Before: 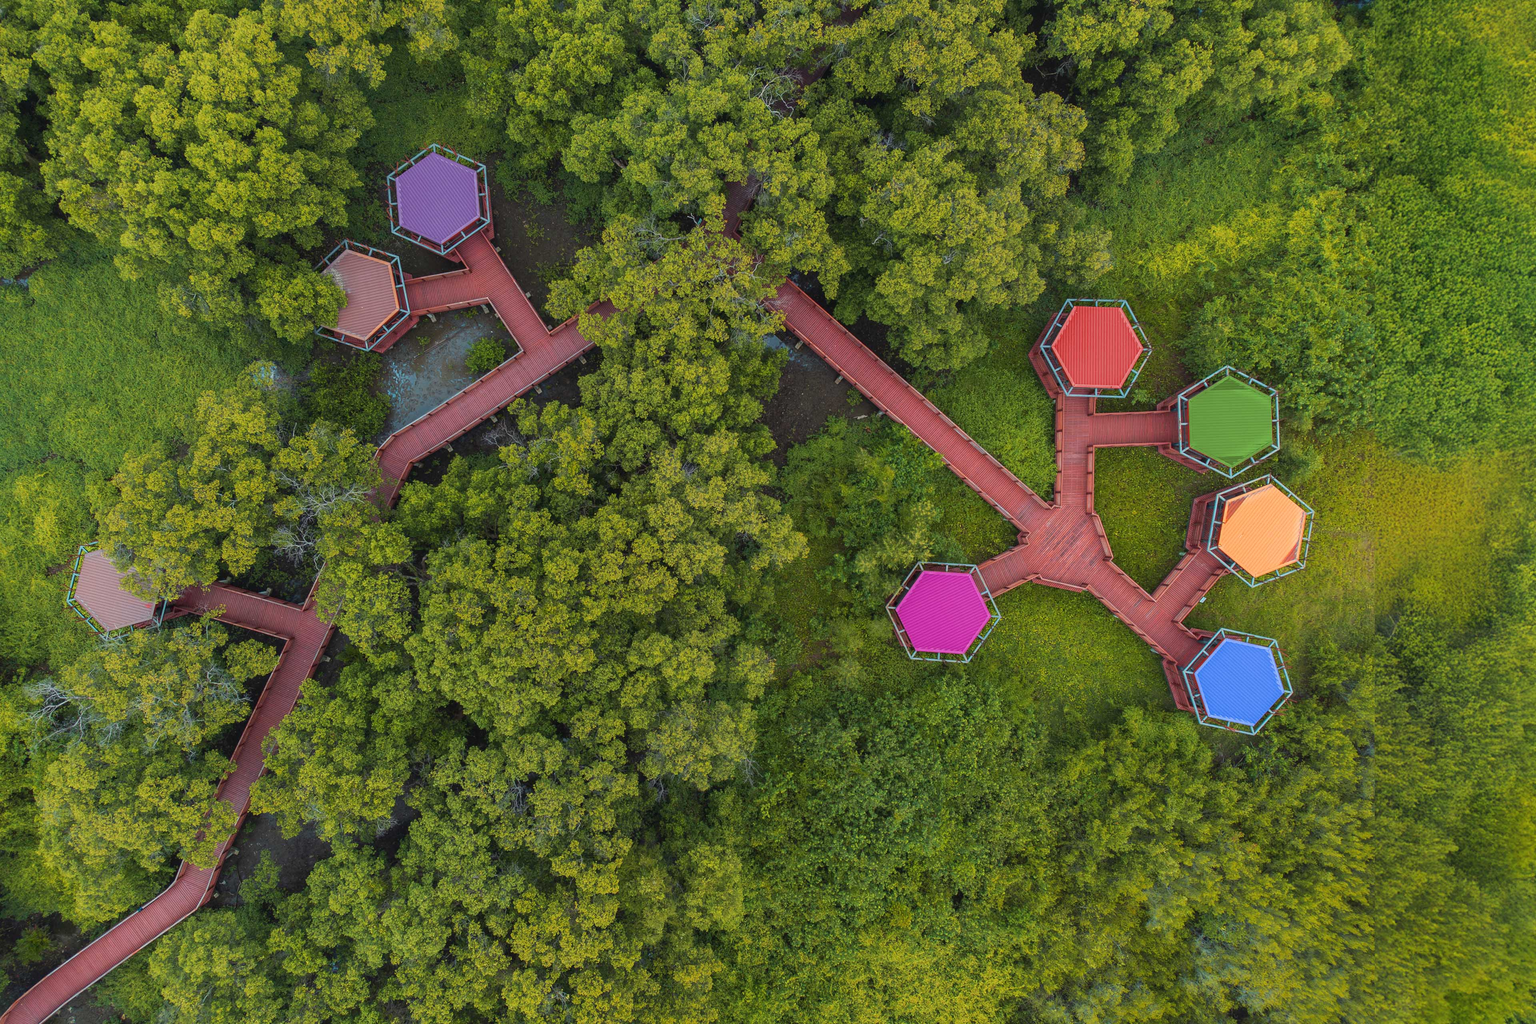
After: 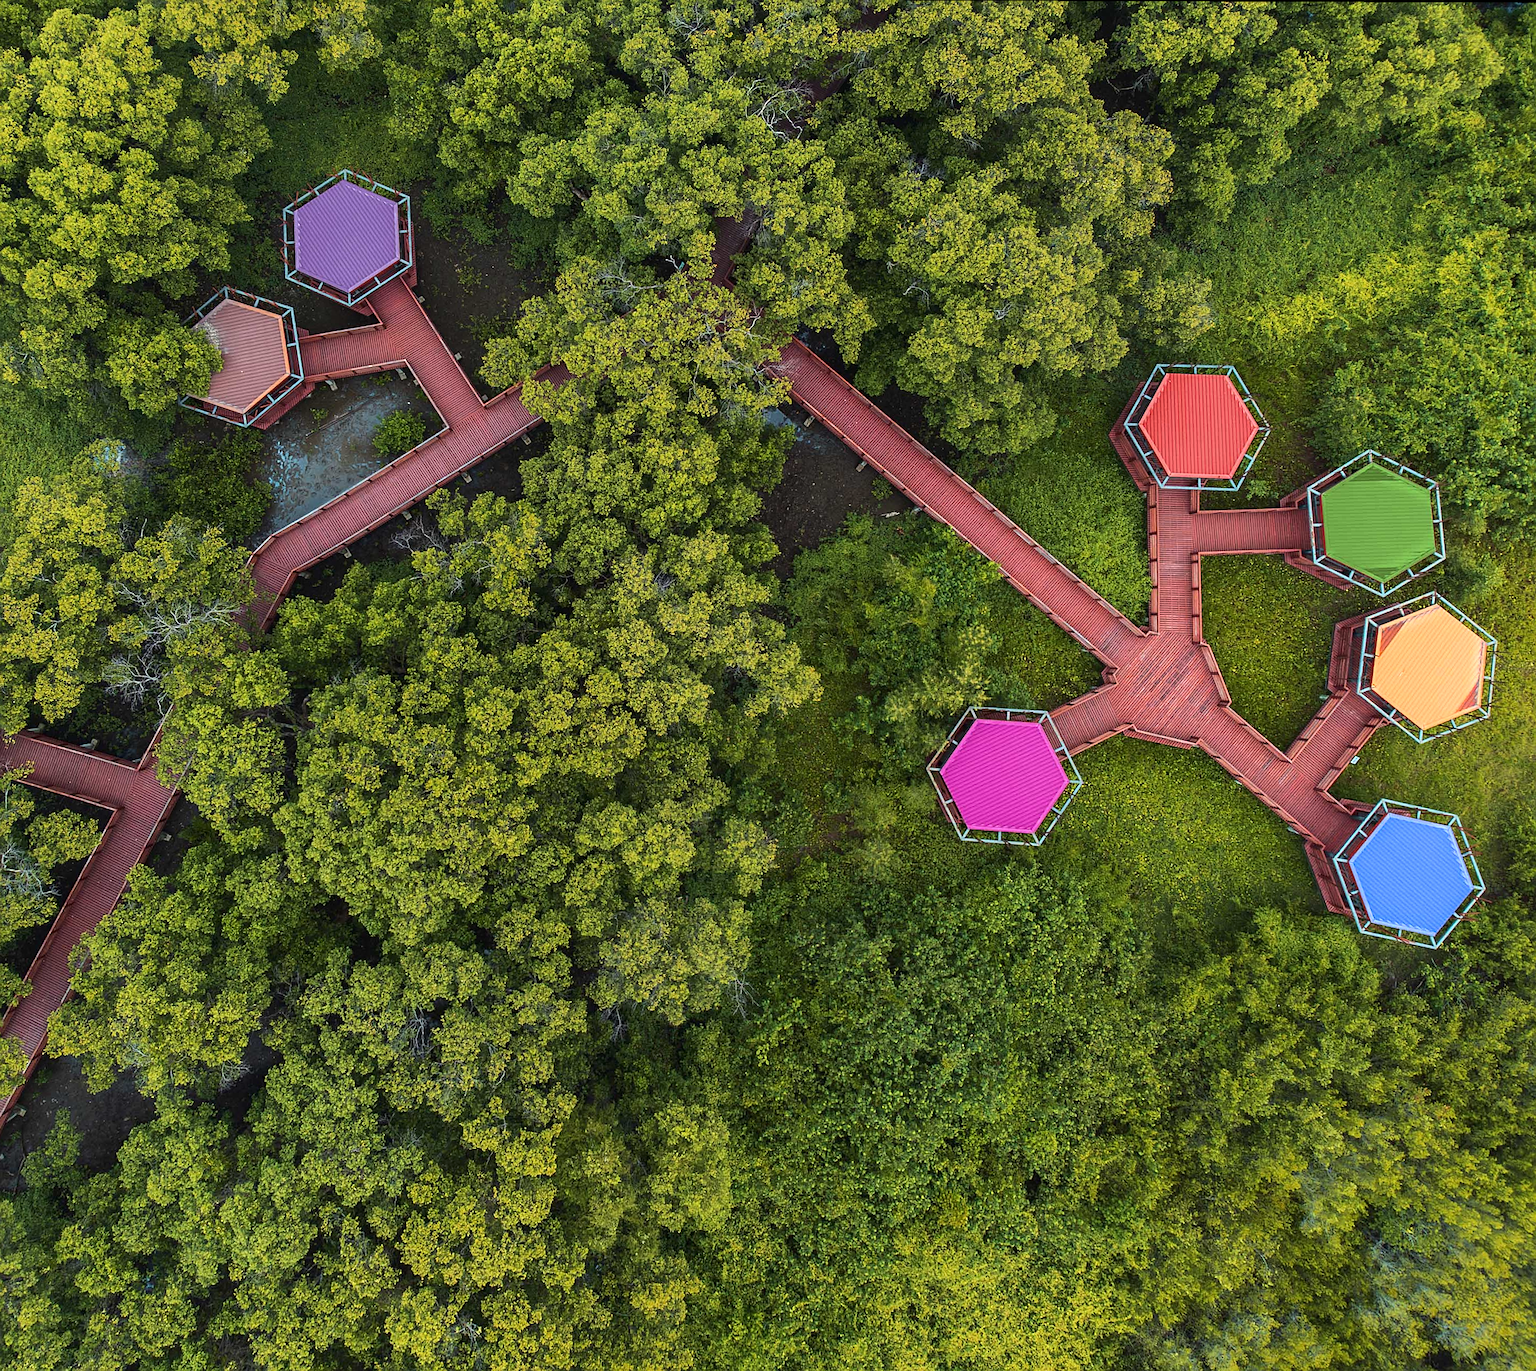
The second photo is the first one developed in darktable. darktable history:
sharpen: on, module defaults
rotate and perspective: rotation 0.215°, lens shift (vertical) -0.139, crop left 0.069, crop right 0.939, crop top 0.002, crop bottom 0.996
crop and rotate: left 9.597%, right 10.195%
tone equalizer: -8 EV -0.417 EV, -7 EV -0.389 EV, -6 EV -0.333 EV, -5 EV -0.222 EV, -3 EV 0.222 EV, -2 EV 0.333 EV, -1 EV 0.389 EV, +0 EV 0.417 EV, edges refinement/feathering 500, mask exposure compensation -1.57 EV, preserve details no
tone curve: curves: ch0 [(0, 0) (0.08, 0.069) (0.4, 0.391) (0.6, 0.609) (0.92, 0.93) (1, 1)], color space Lab, independent channels, preserve colors none
